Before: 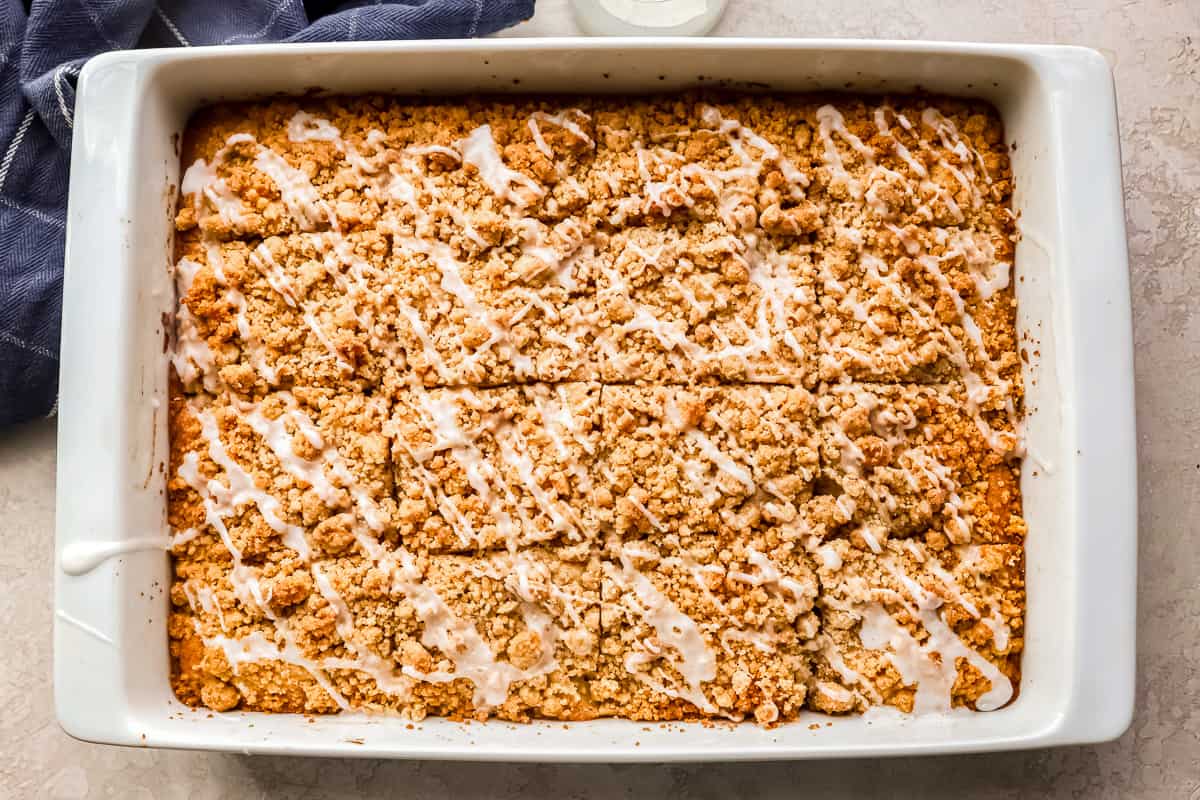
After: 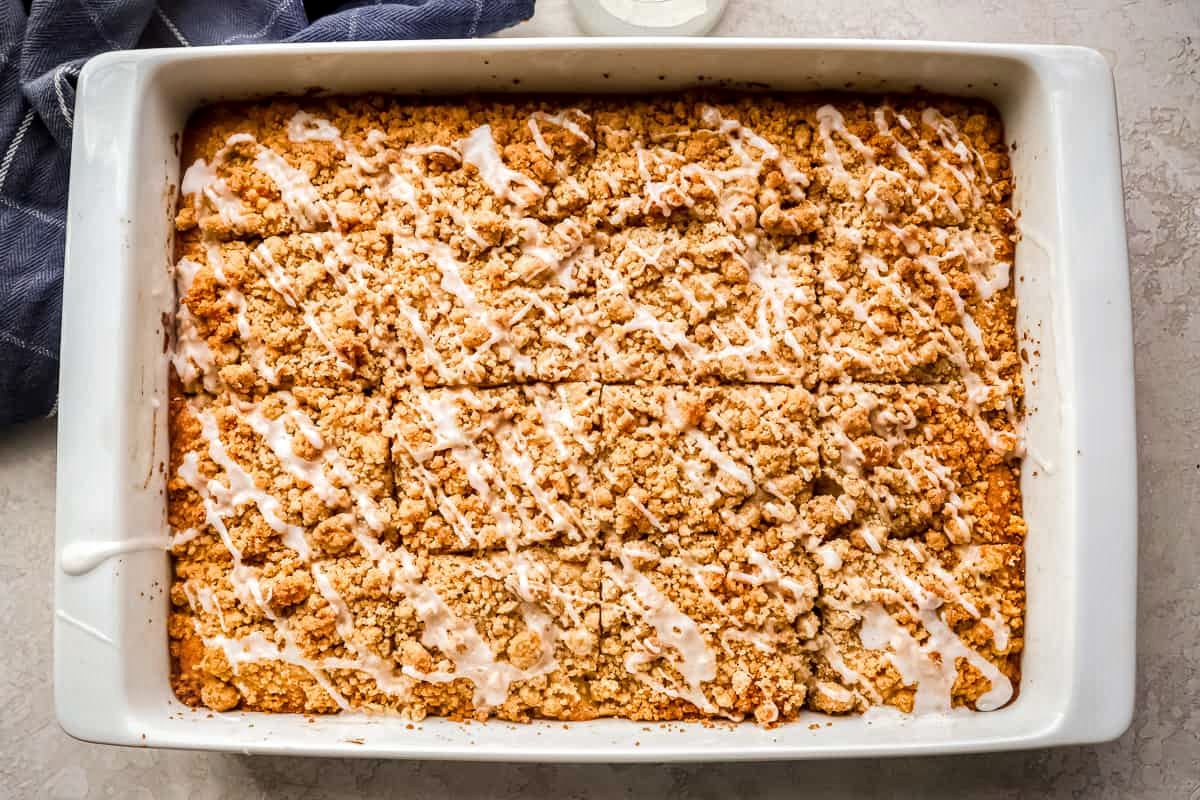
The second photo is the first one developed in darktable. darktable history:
local contrast: highlights 100%, shadows 100%, detail 120%, midtone range 0.2
vignetting: fall-off radius 45%, brightness -0.33
